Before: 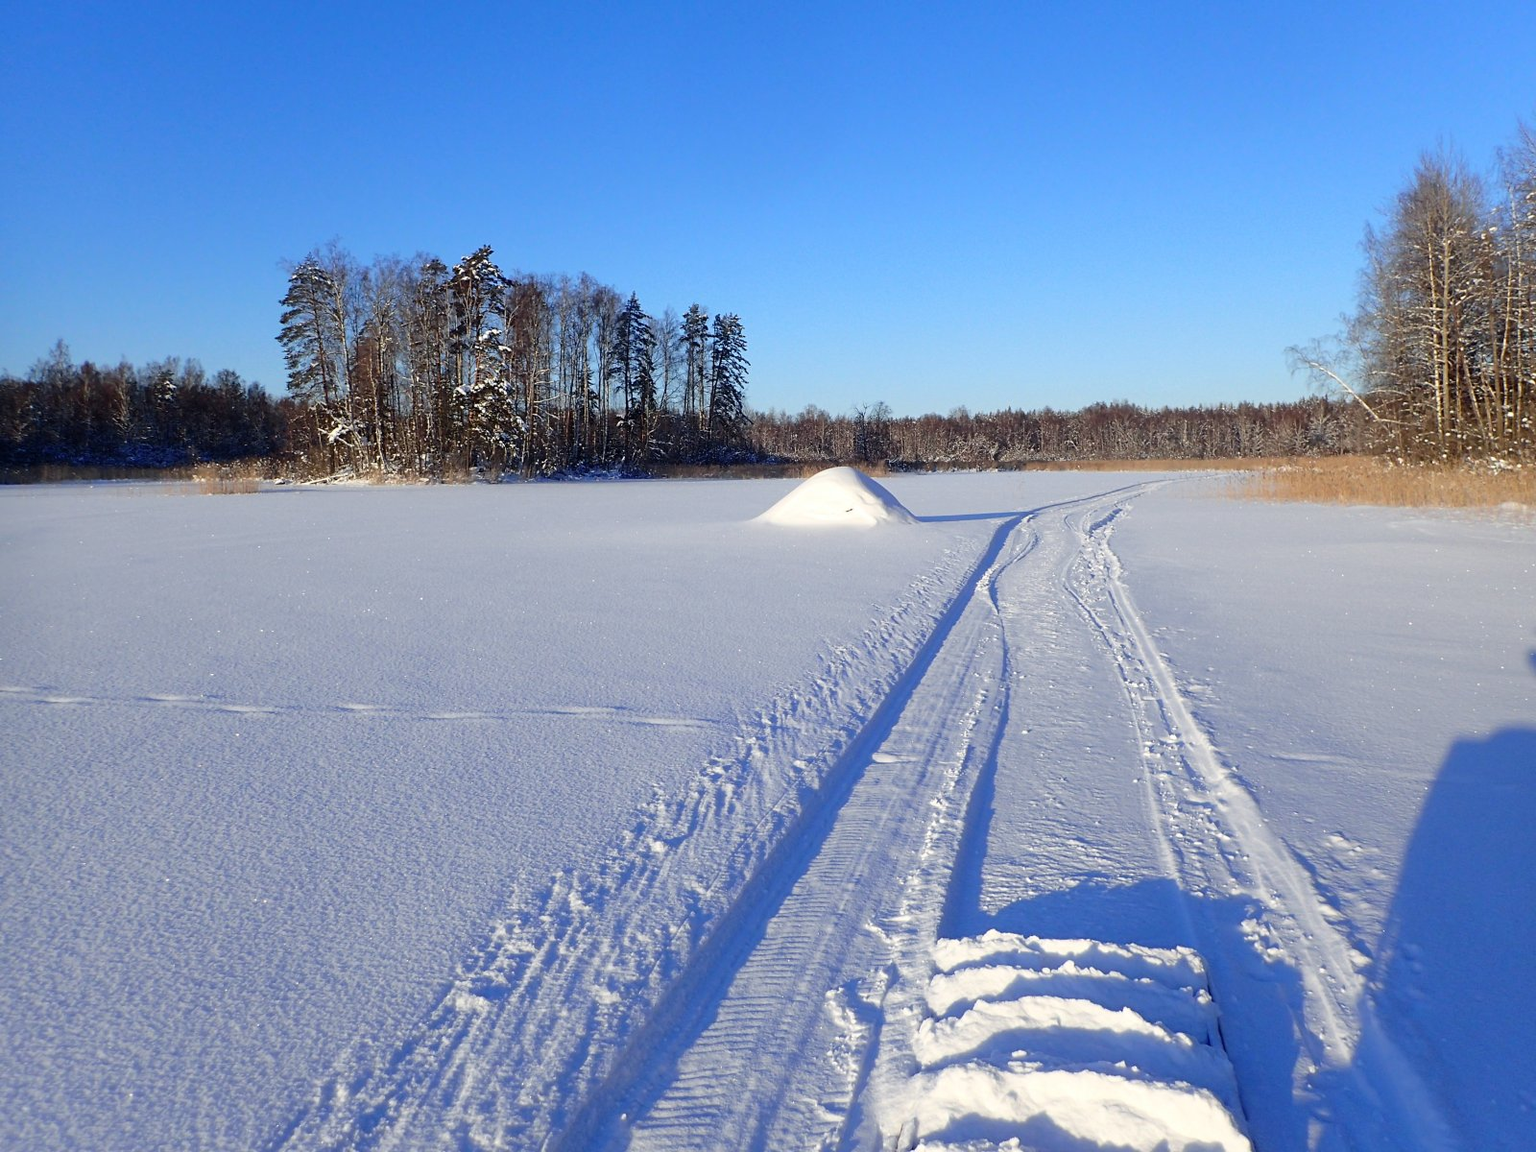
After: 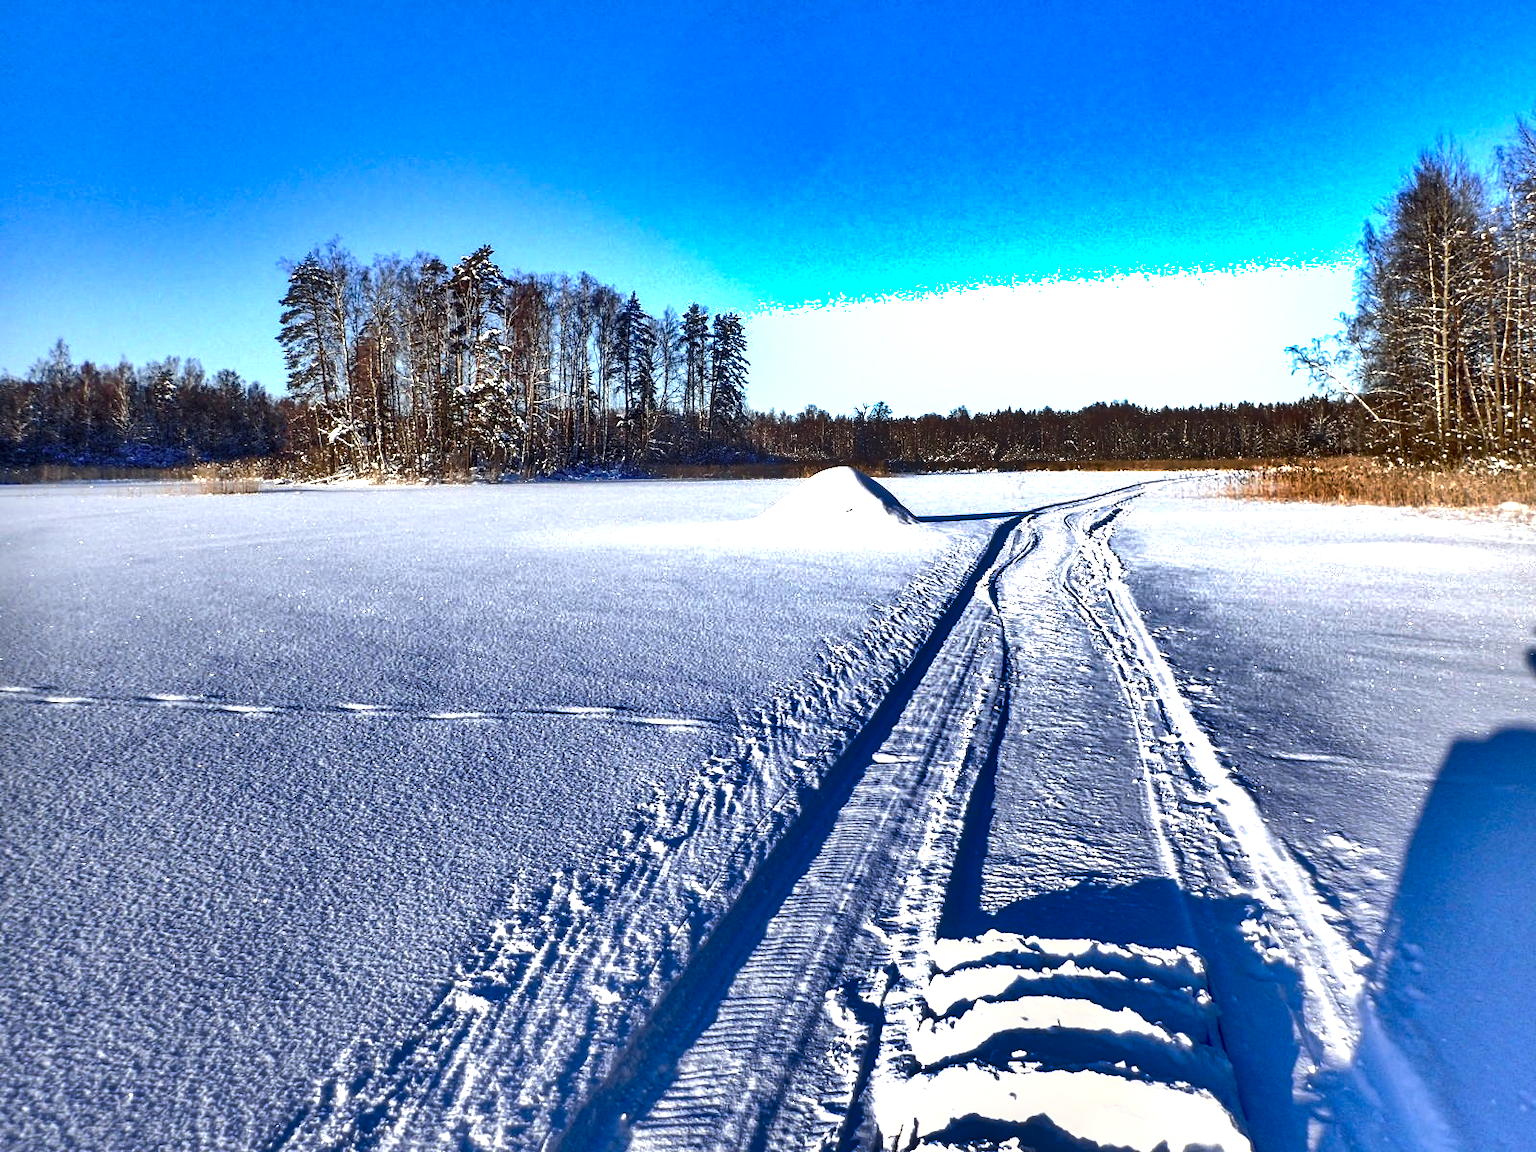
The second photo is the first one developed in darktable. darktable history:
base curve: curves: ch0 [(0, 0) (0.262, 0.32) (0.722, 0.705) (1, 1)], preserve colors none
exposure: black level correction 0, exposure 1 EV, compensate highlight preservation false
local contrast: detail 150%
shadows and highlights: shadows 20.75, highlights -82.62, soften with gaussian
